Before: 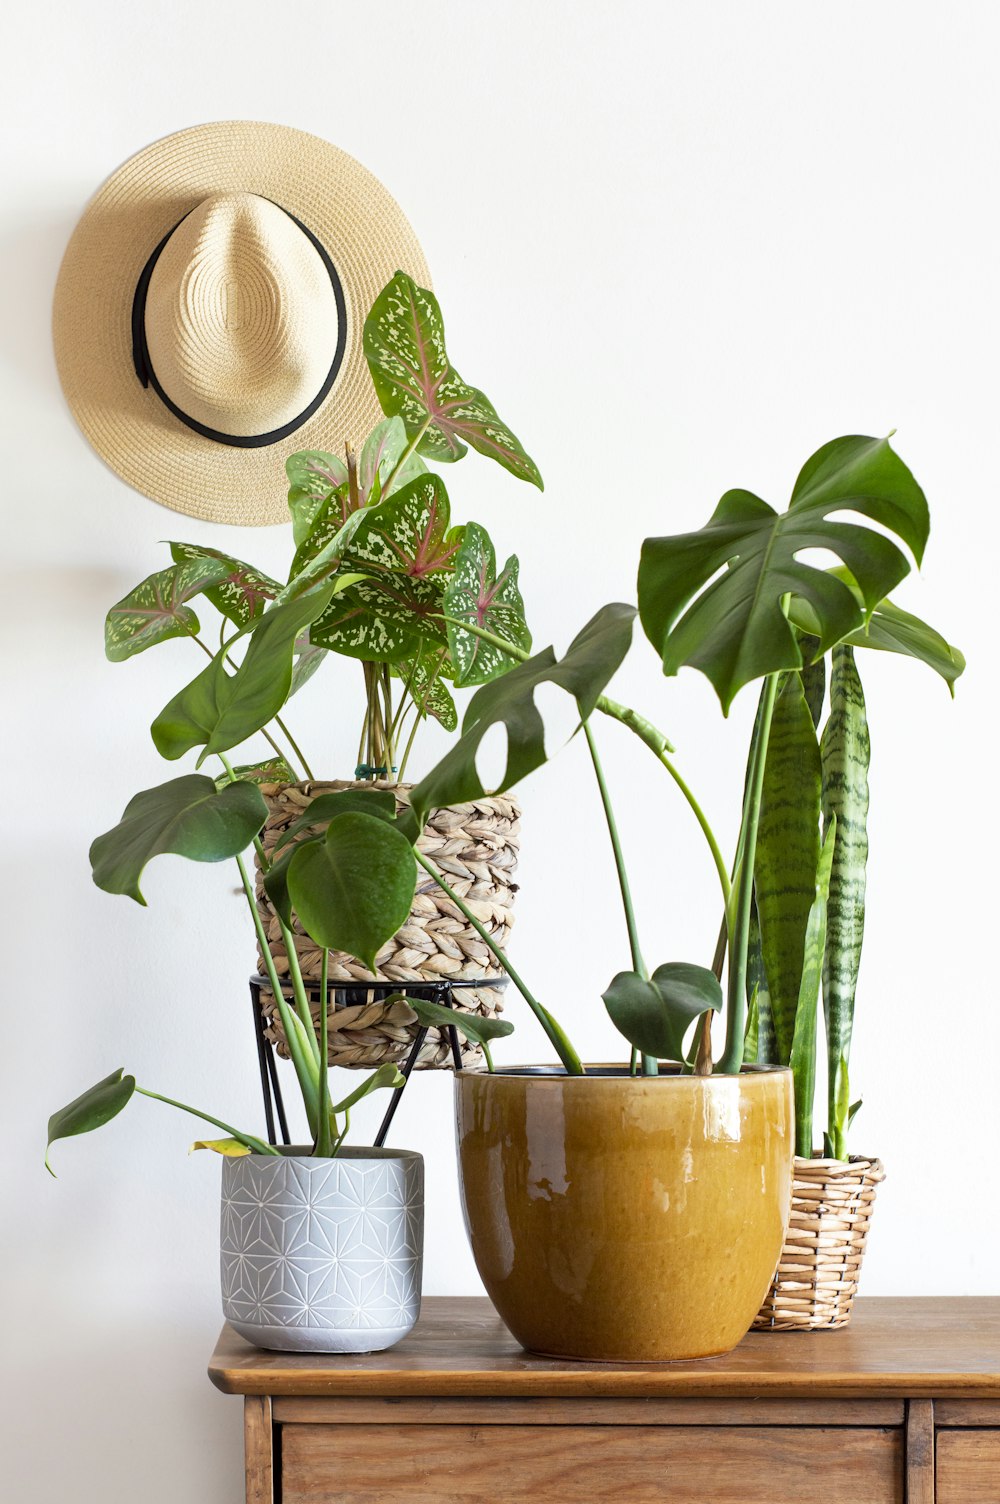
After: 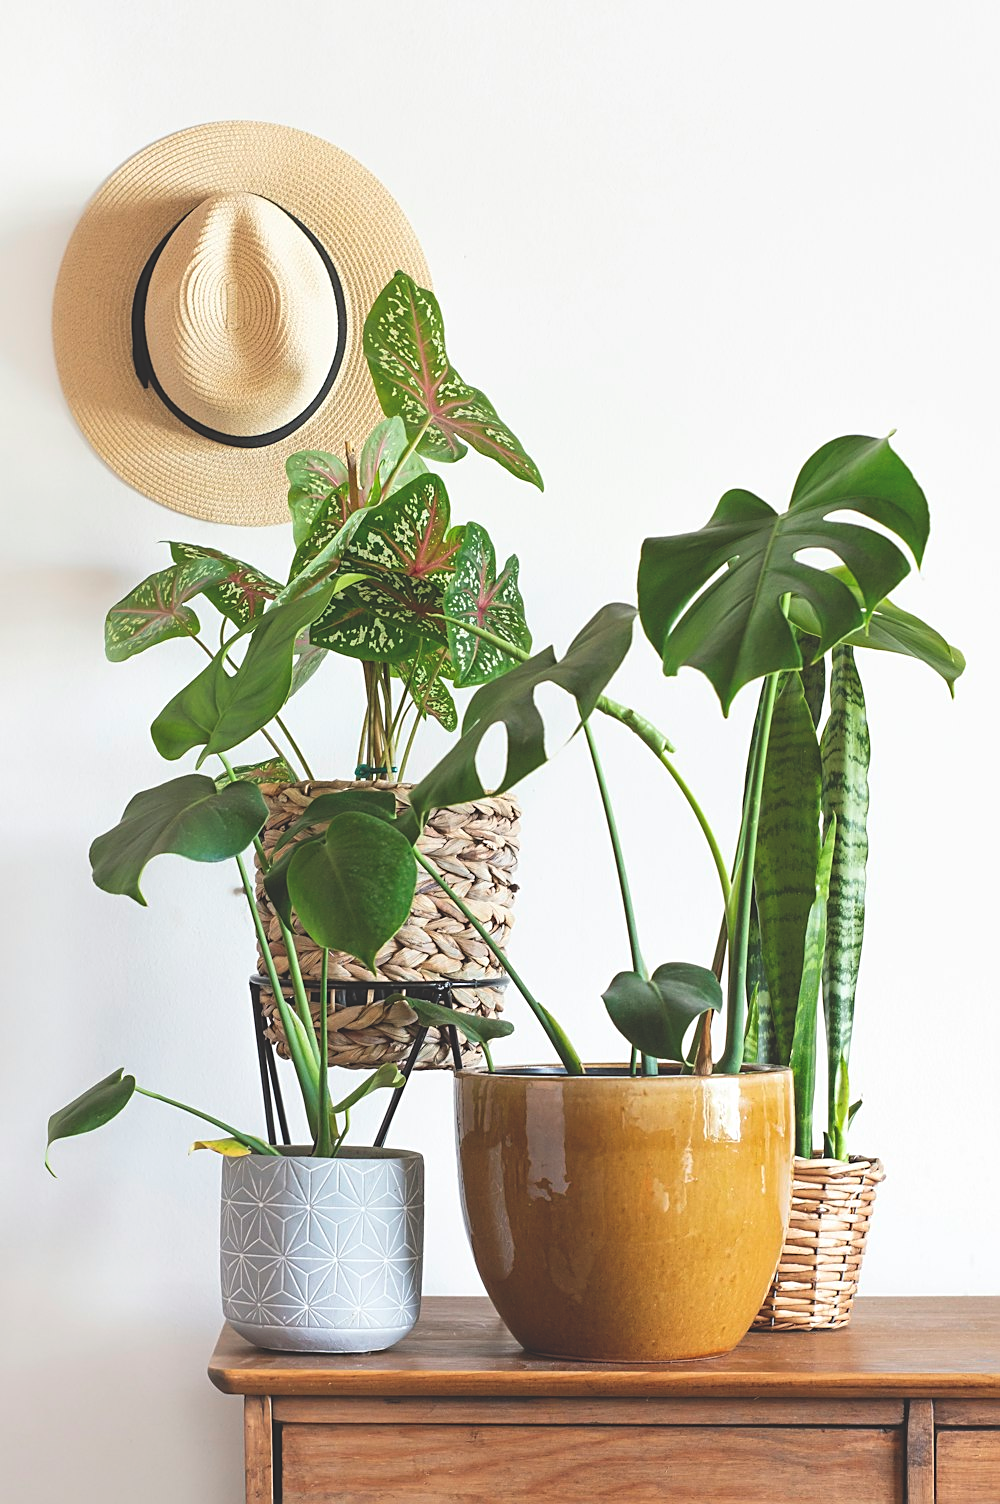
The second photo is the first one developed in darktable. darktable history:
sharpen: on, module defaults
exposure: black level correction -0.026, compensate highlight preservation false
